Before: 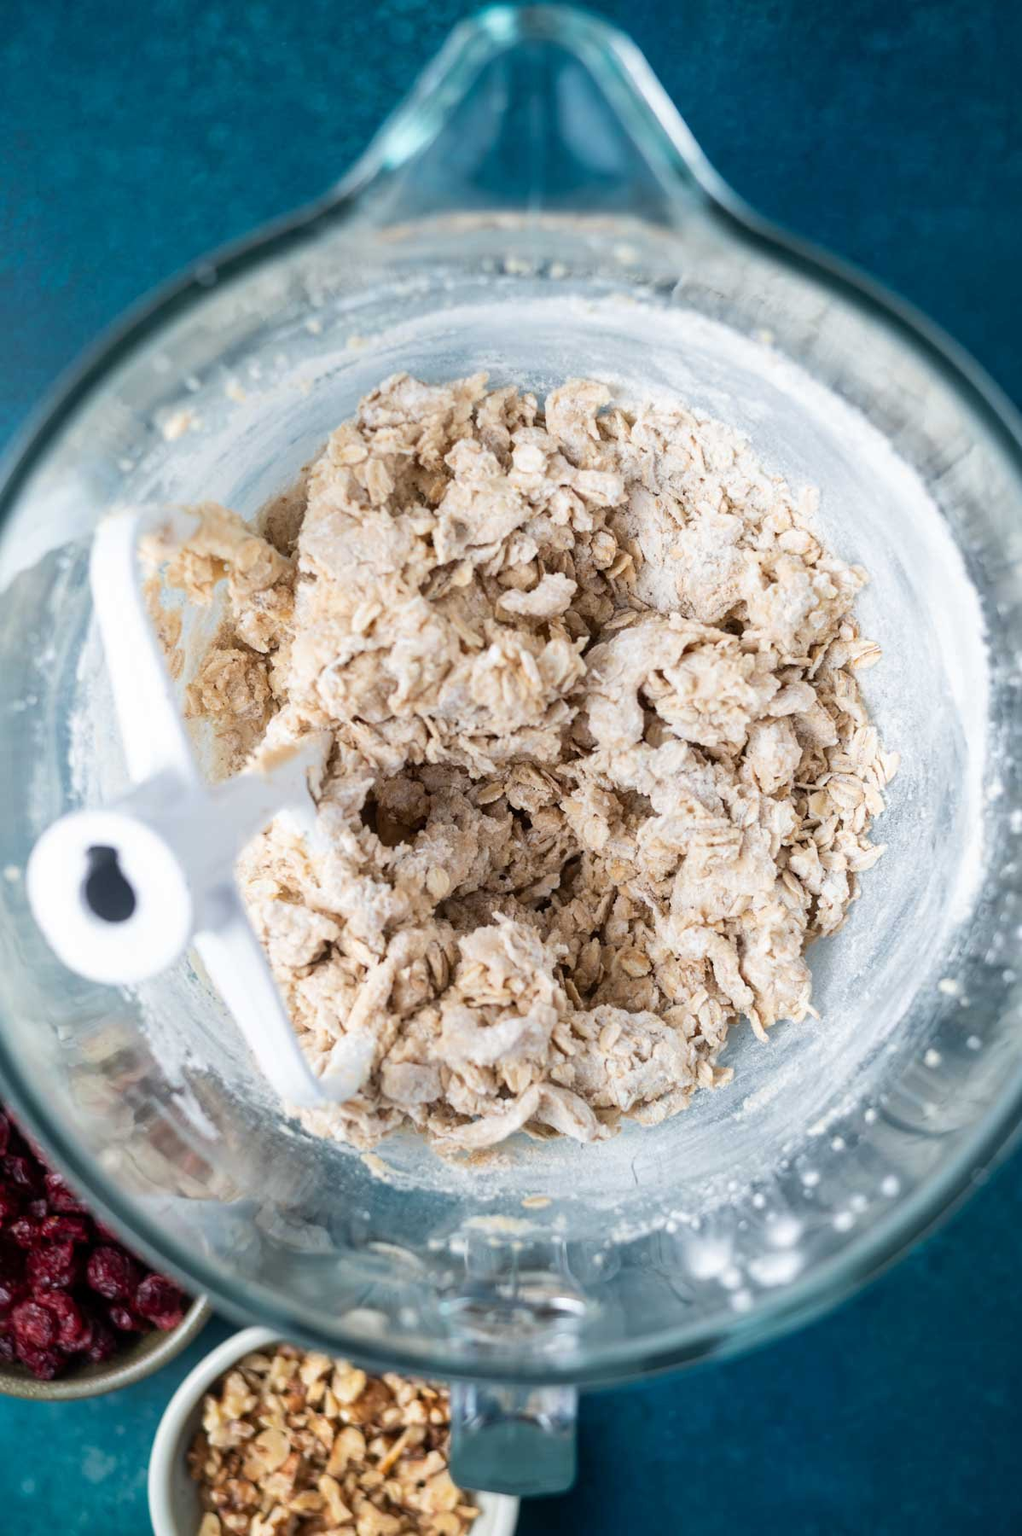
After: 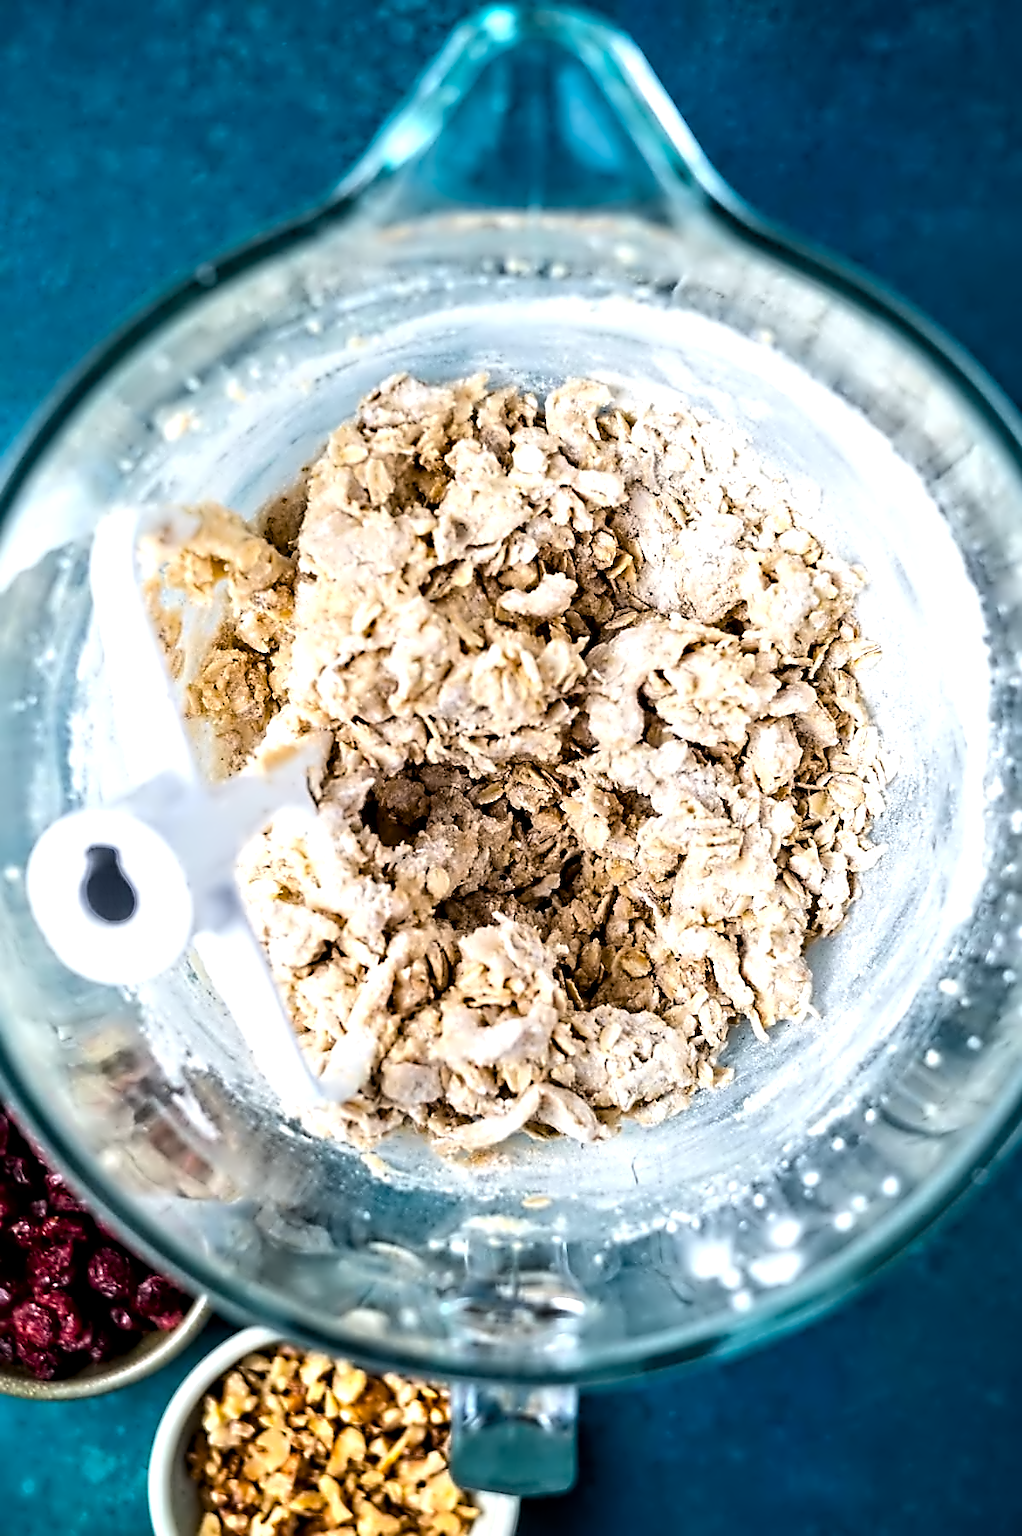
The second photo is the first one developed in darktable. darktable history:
contrast equalizer: octaves 7, y [[0.5, 0.542, 0.583, 0.625, 0.667, 0.708], [0.5 ×6], [0.5 ×6], [0, 0.033, 0.067, 0.1, 0.133, 0.167], [0, 0.05, 0.1, 0.15, 0.2, 0.25]]
tone equalizer: -8 EV -0.417 EV, -7 EV -0.389 EV, -6 EV -0.333 EV, -5 EV -0.222 EV, -3 EV 0.222 EV, -2 EV 0.333 EV, -1 EV 0.389 EV, +0 EV 0.417 EV, edges refinement/feathering 500, mask exposure compensation -1.57 EV, preserve details no
sharpen: on, module defaults
color balance rgb: linear chroma grading › global chroma 15%, perceptual saturation grading › global saturation 30%
